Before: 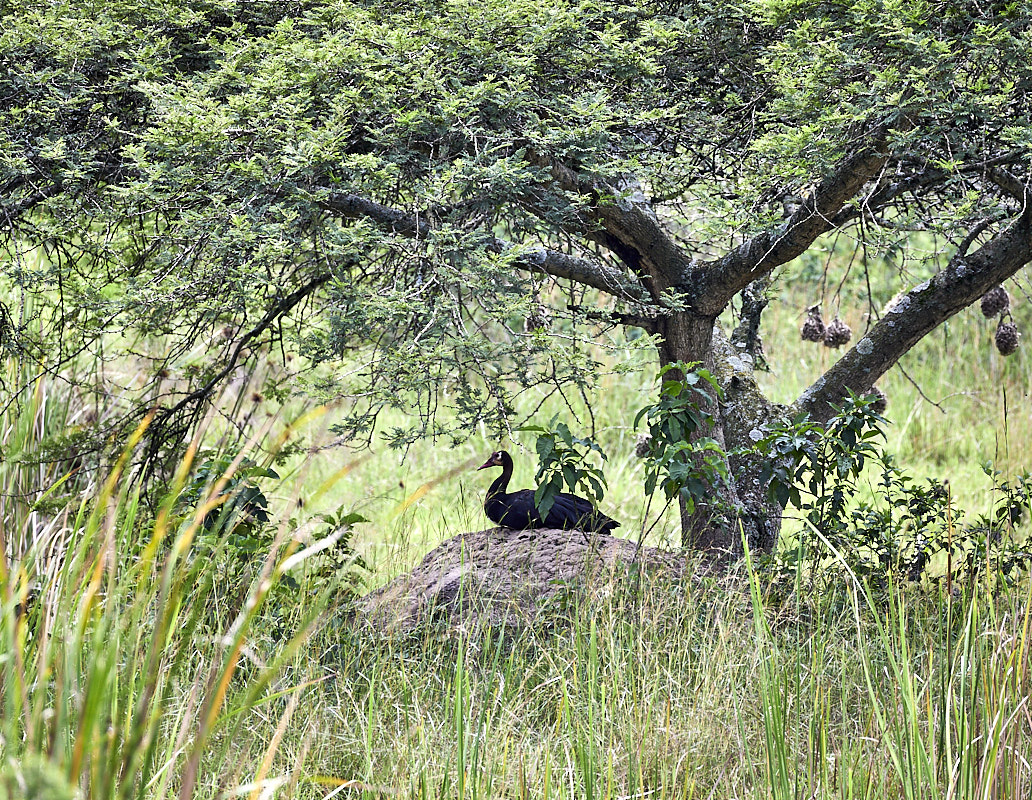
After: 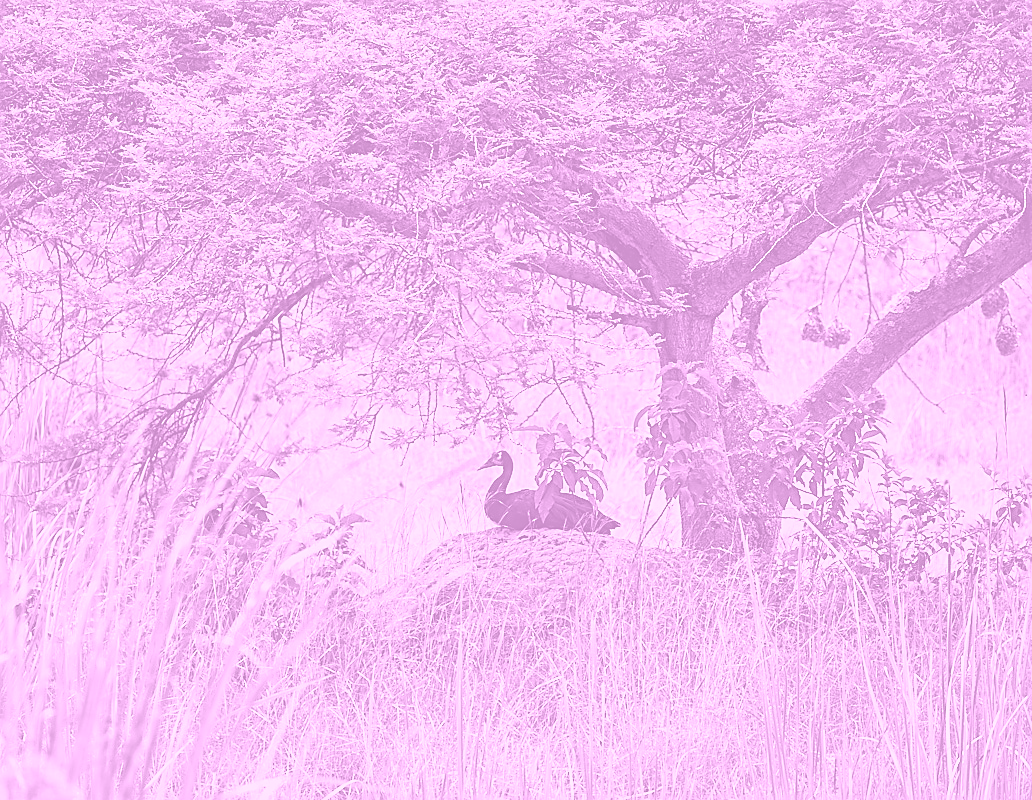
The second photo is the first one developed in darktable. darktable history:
colorize: hue 331.2°, saturation 69%, source mix 30.28%, lightness 69.02%, version 1
sharpen: on, module defaults
